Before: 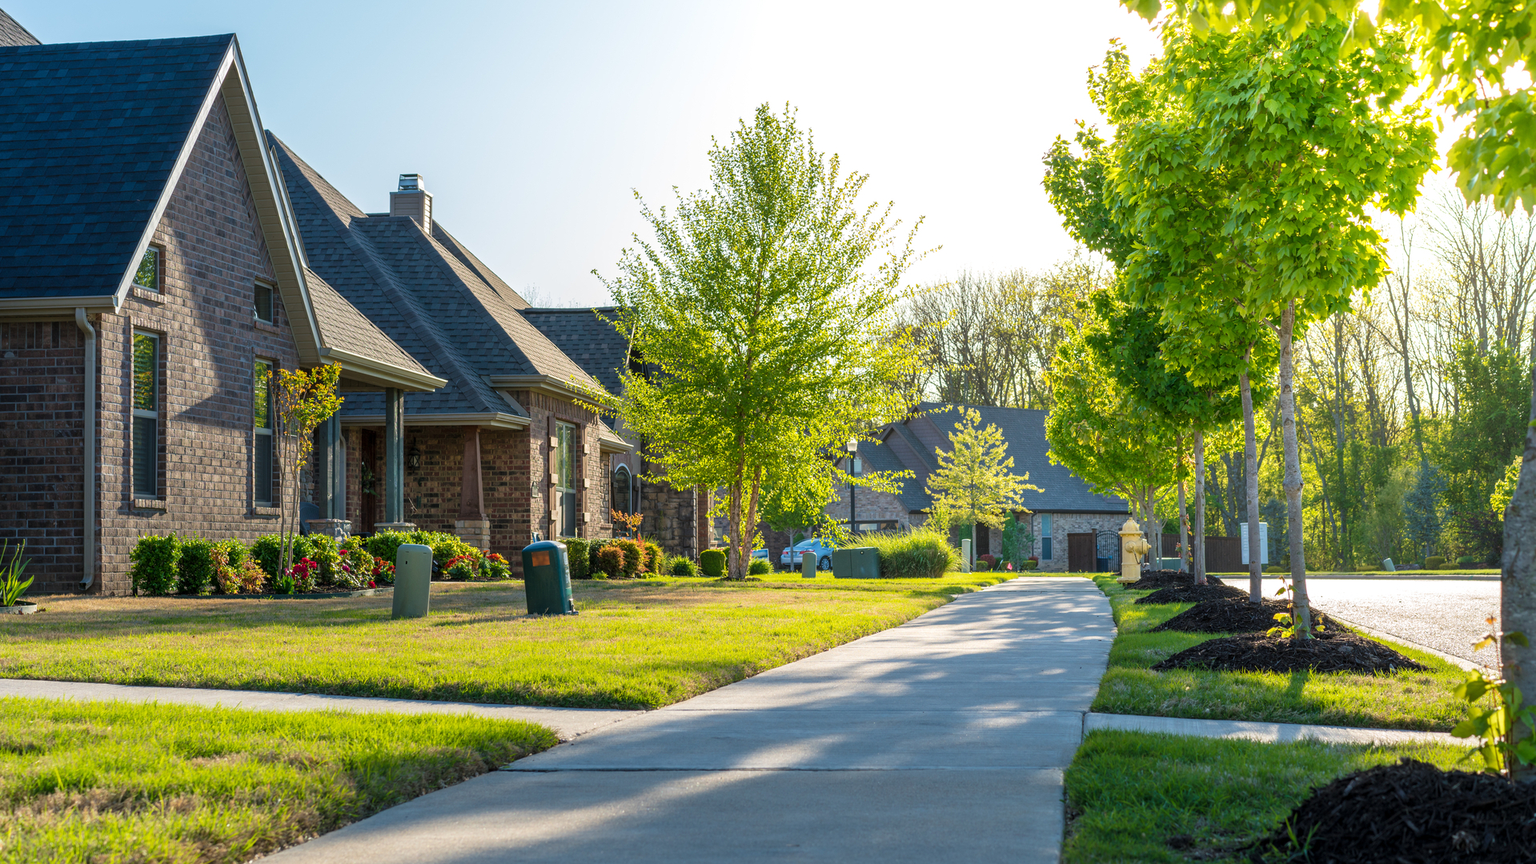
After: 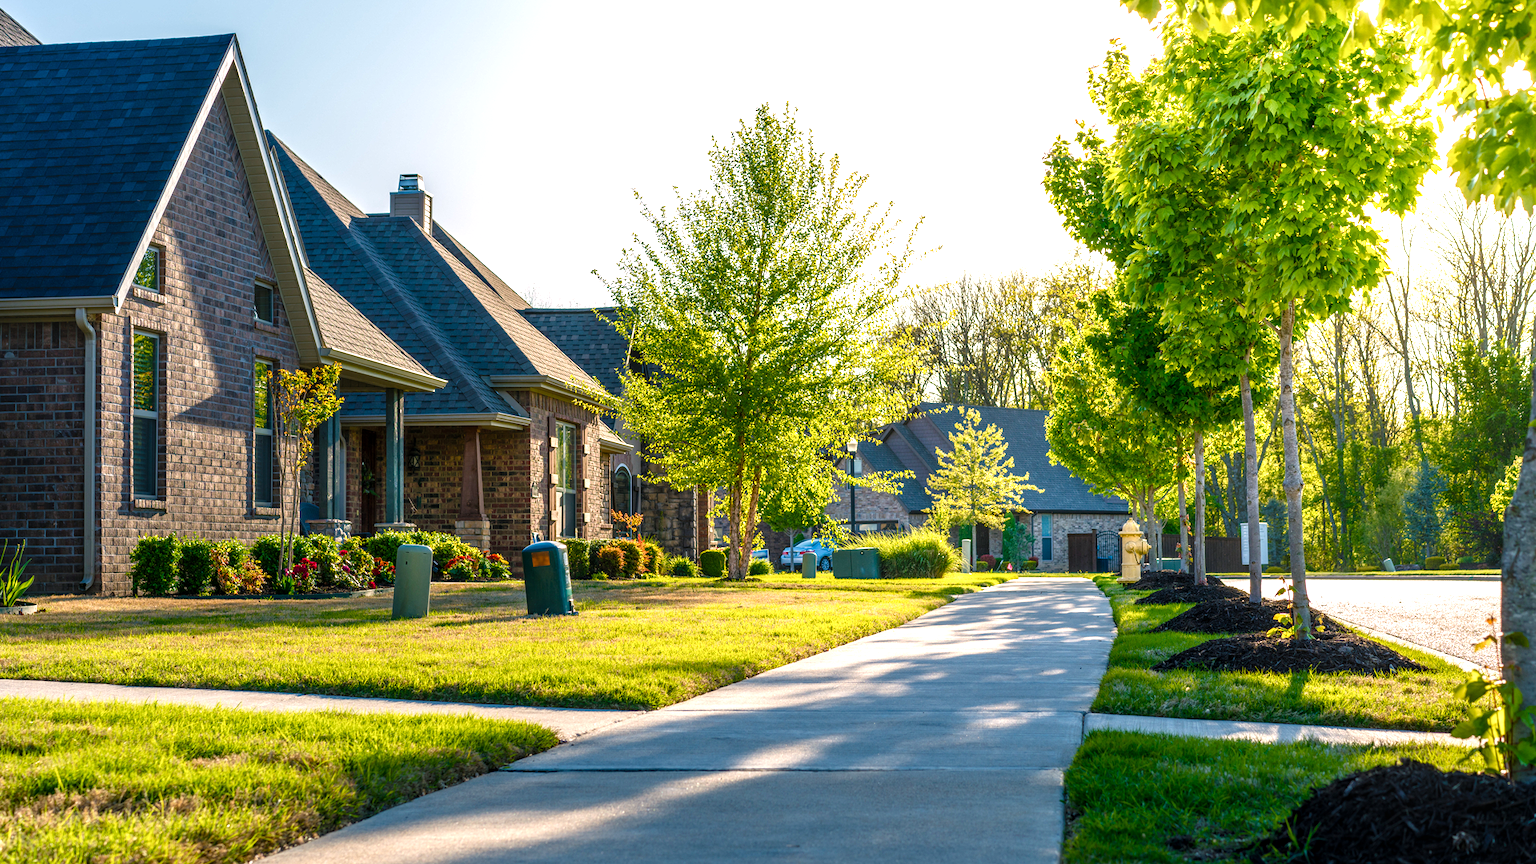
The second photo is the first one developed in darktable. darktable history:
local contrast: on, module defaults
color balance rgb: shadows lift › chroma 1%, shadows lift › hue 217.2°, power › hue 310.8°, highlights gain › chroma 2%, highlights gain › hue 44.4°, global offset › luminance 0.25%, global offset › hue 171.6°, perceptual saturation grading › global saturation 14.09%, perceptual saturation grading › highlights -30%, perceptual saturation grading › shadows 50.67%, global vibrance 25%, contrast 20%
